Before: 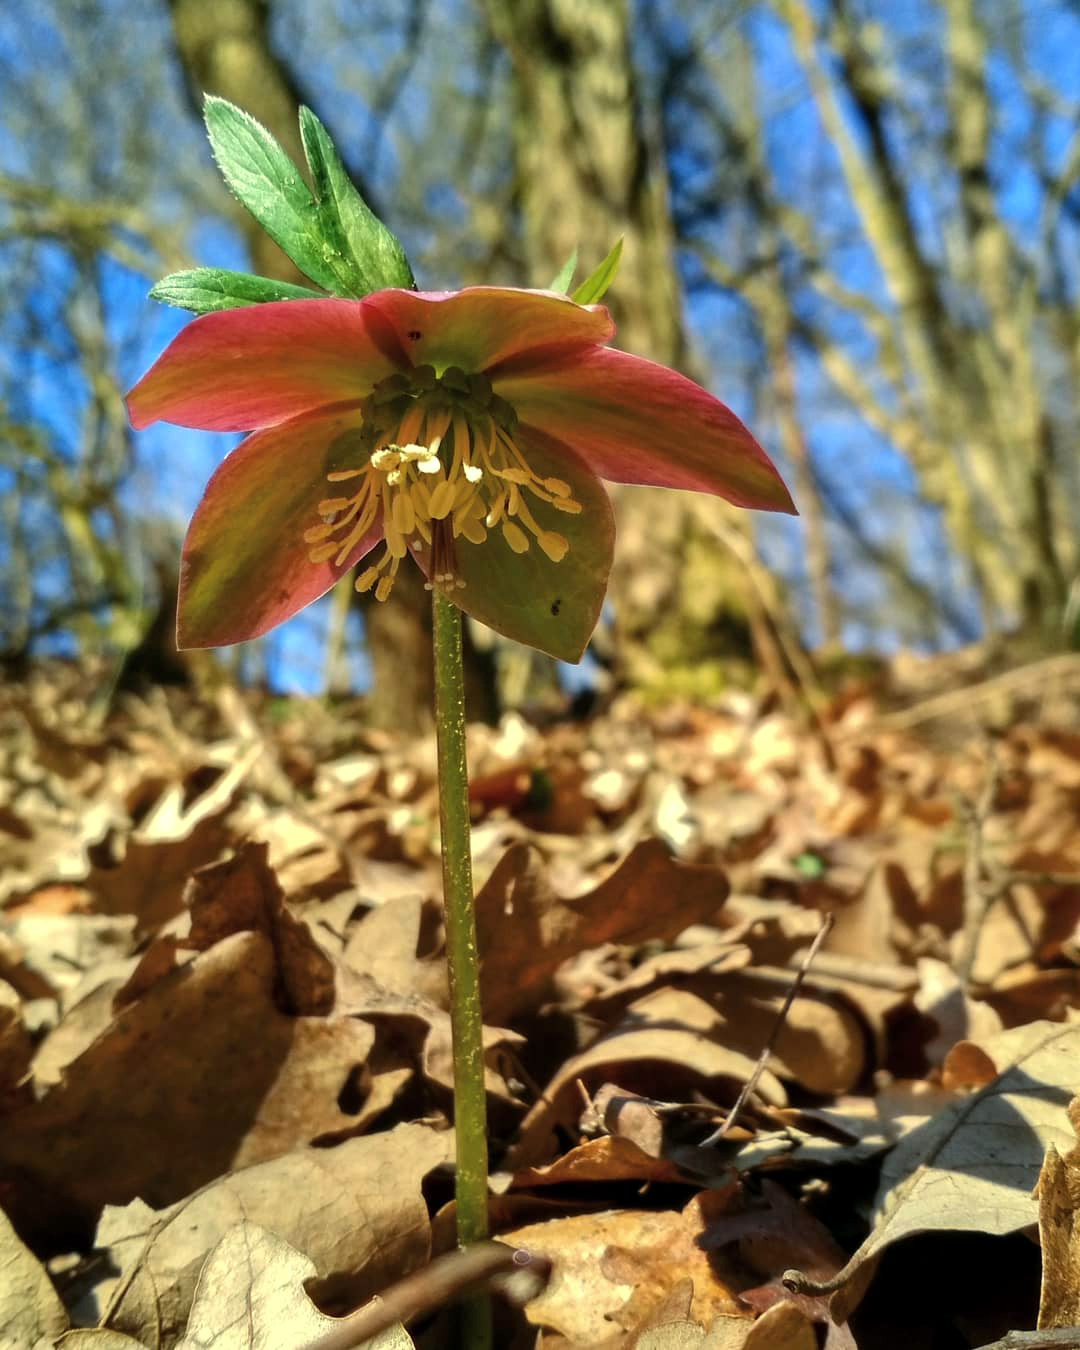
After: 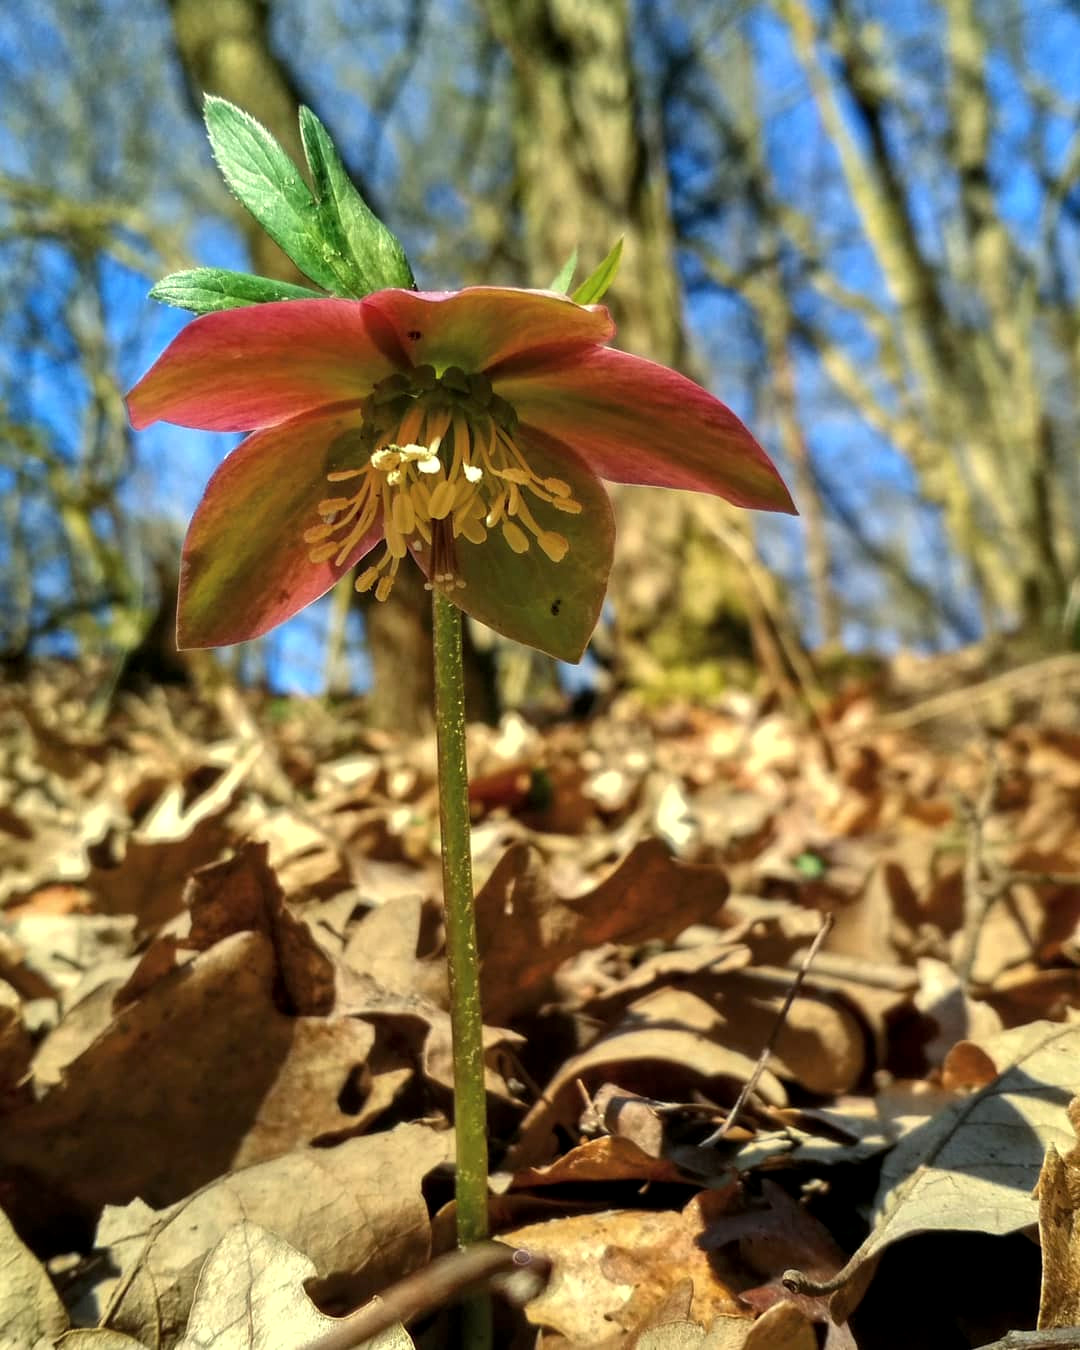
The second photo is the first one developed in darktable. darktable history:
local contrast: highlights 100%, shadows 100%, detail 120%, midtone range 0.2
tone equalizer: on, module defaults
